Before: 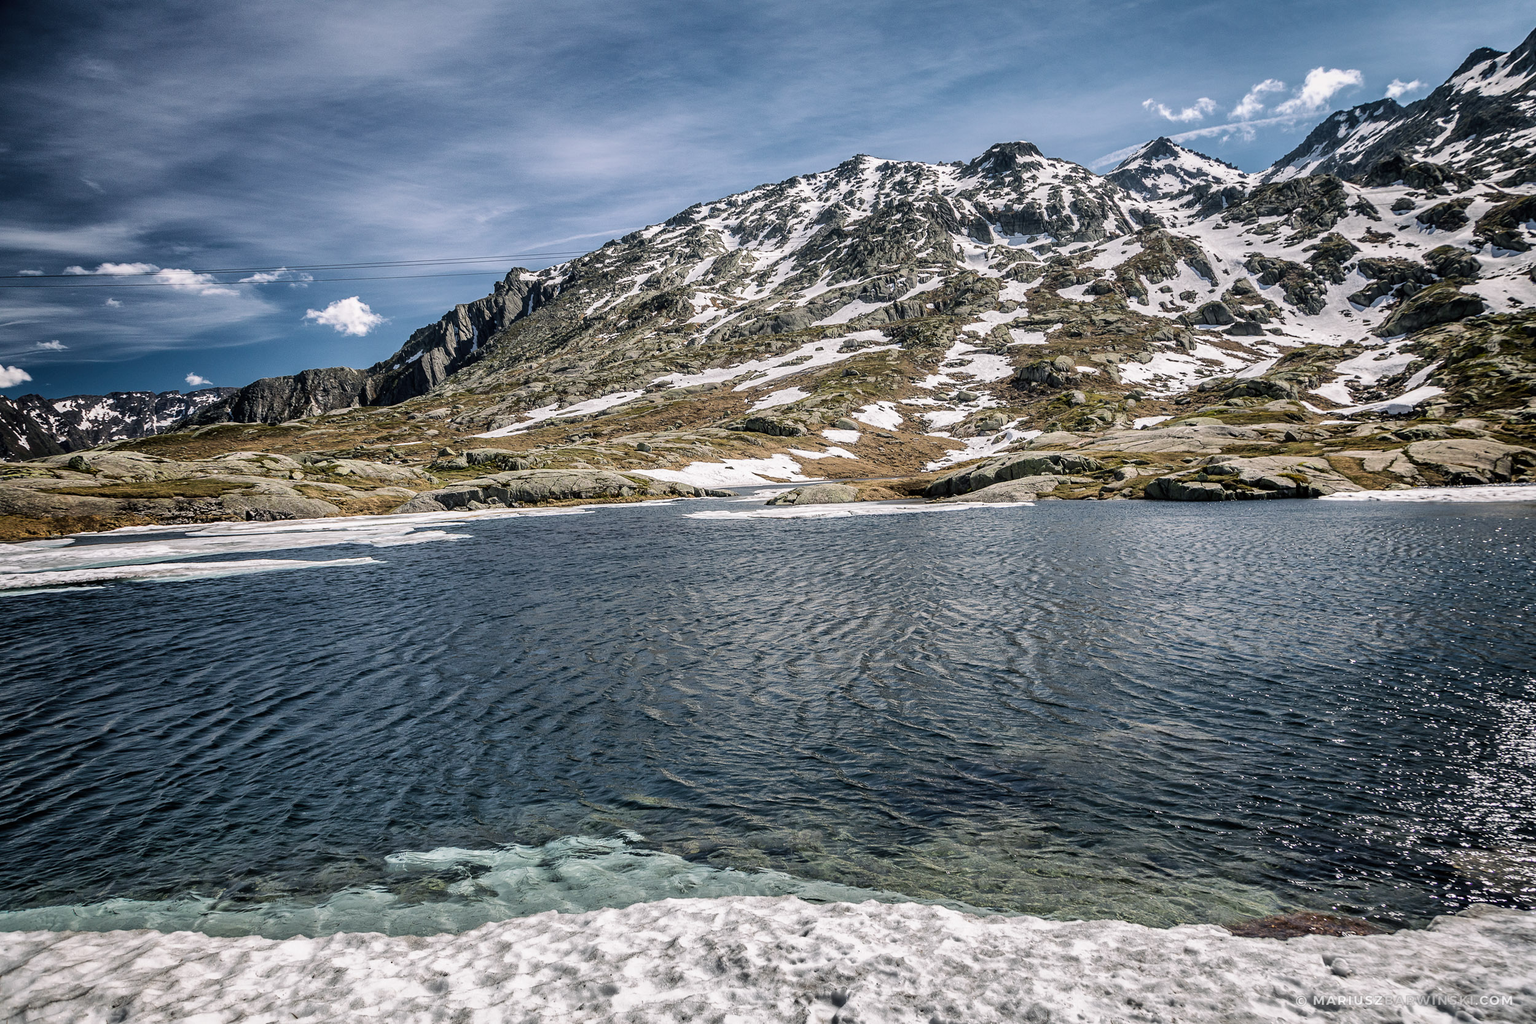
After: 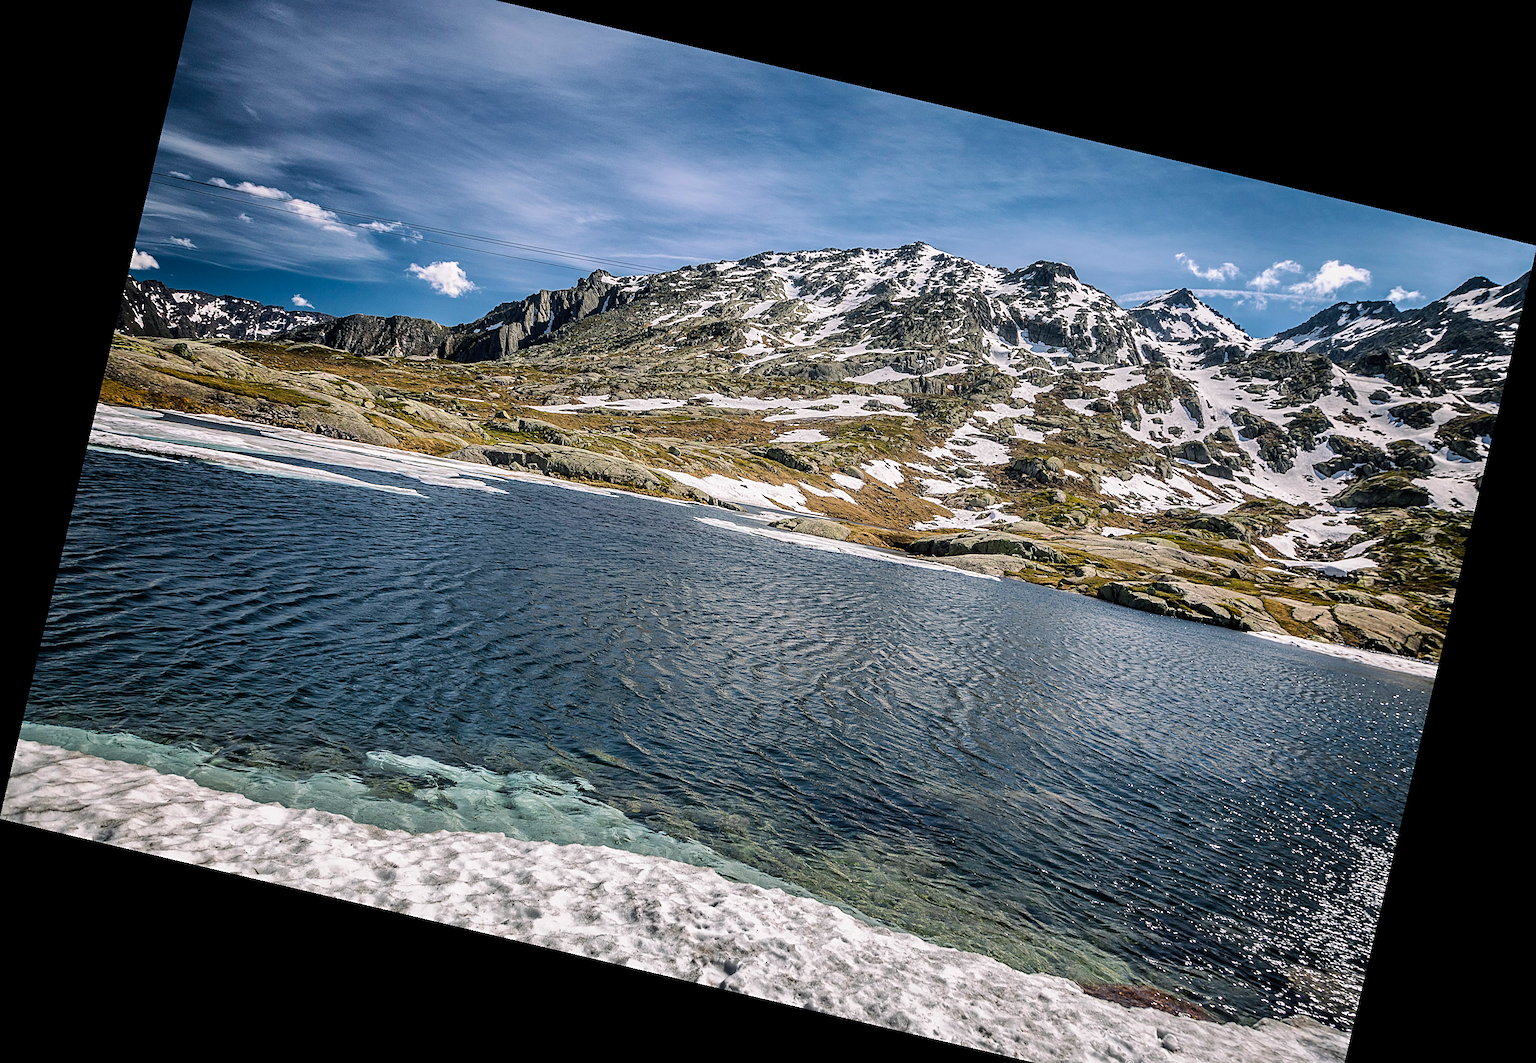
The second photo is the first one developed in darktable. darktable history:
sharpen: on, module defaults
crop and rotate: top 5.609%, bottom 5.609%
rotate and perspective: rotation 13.27°, automatic cropping off
color balance rgb: perceptual saturation grading › global saturation 30%, global vibrance 20%
